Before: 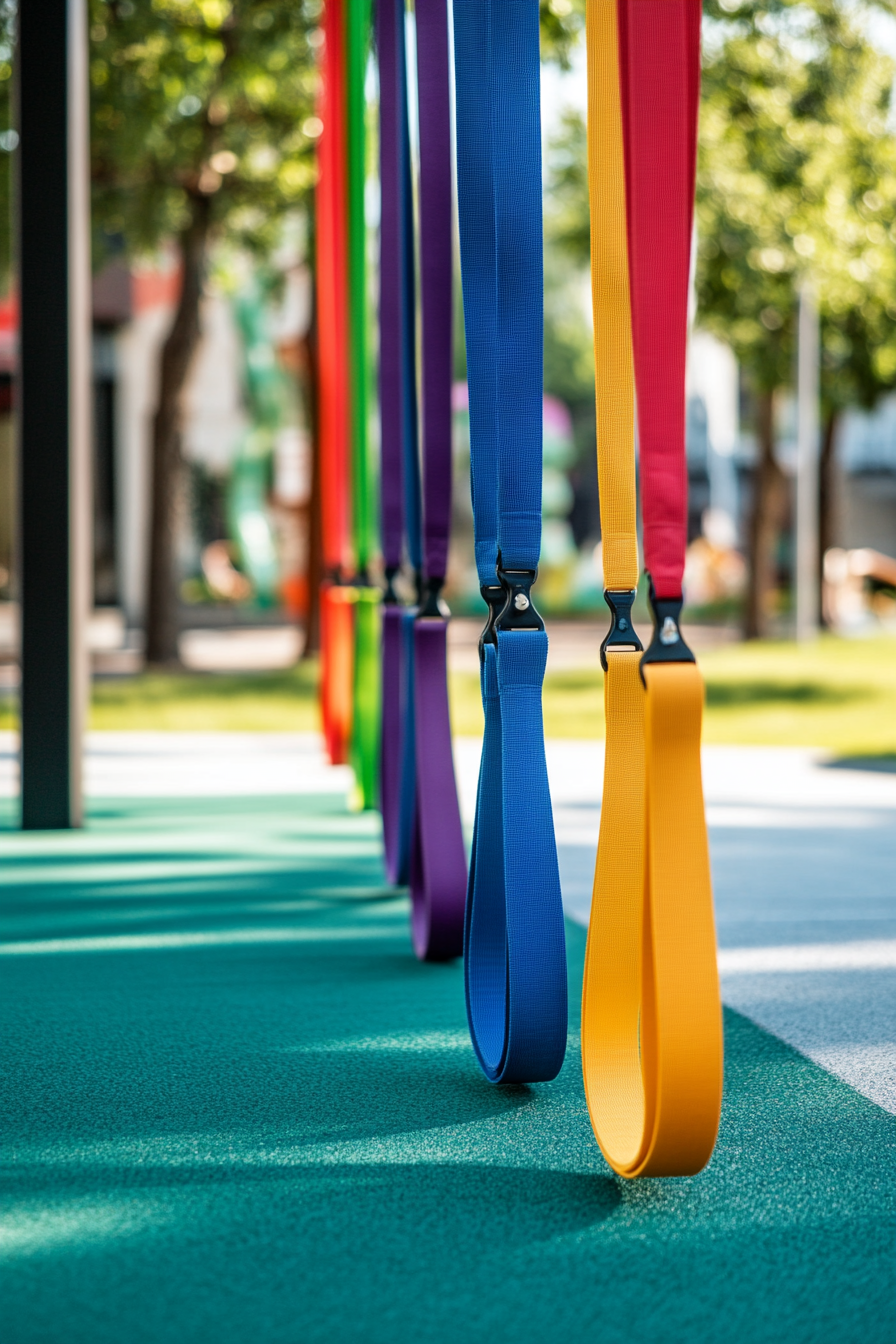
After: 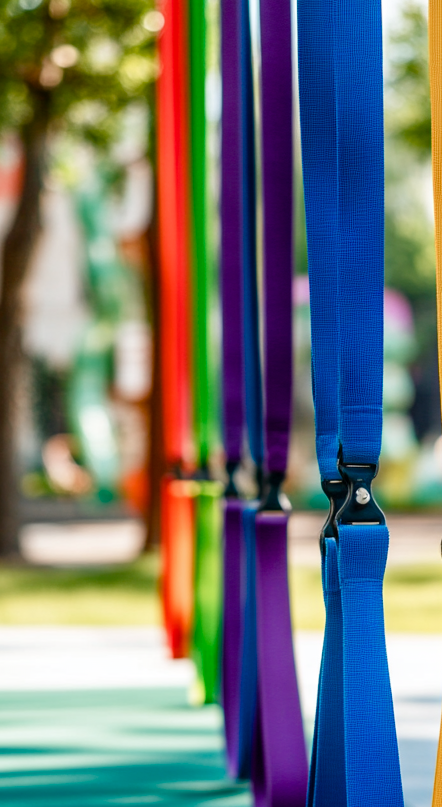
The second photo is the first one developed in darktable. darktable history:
crop: left 17.856%, top 7.93%, right 32.725%, bottom 32.013%
color balance rgb: linear chroma grading › global chroma 9.595%, perceptual saturation grading › global saturation 25.007%, perceptual saturation grading › highlights -50.392%, perceptual saturation grading › shadows 30.053%
